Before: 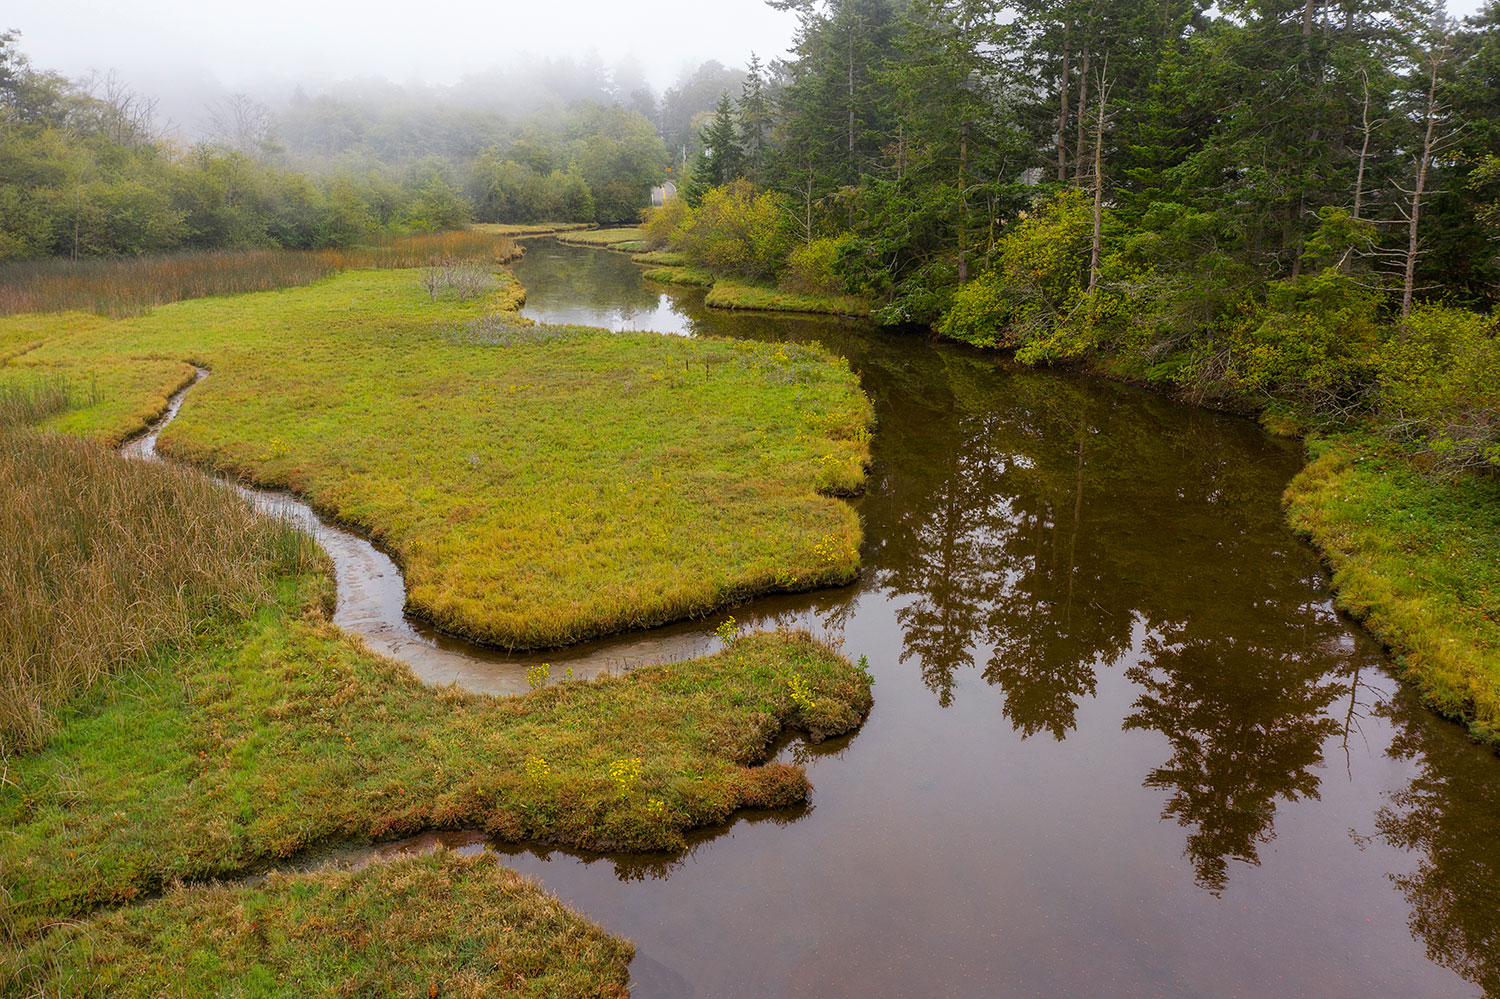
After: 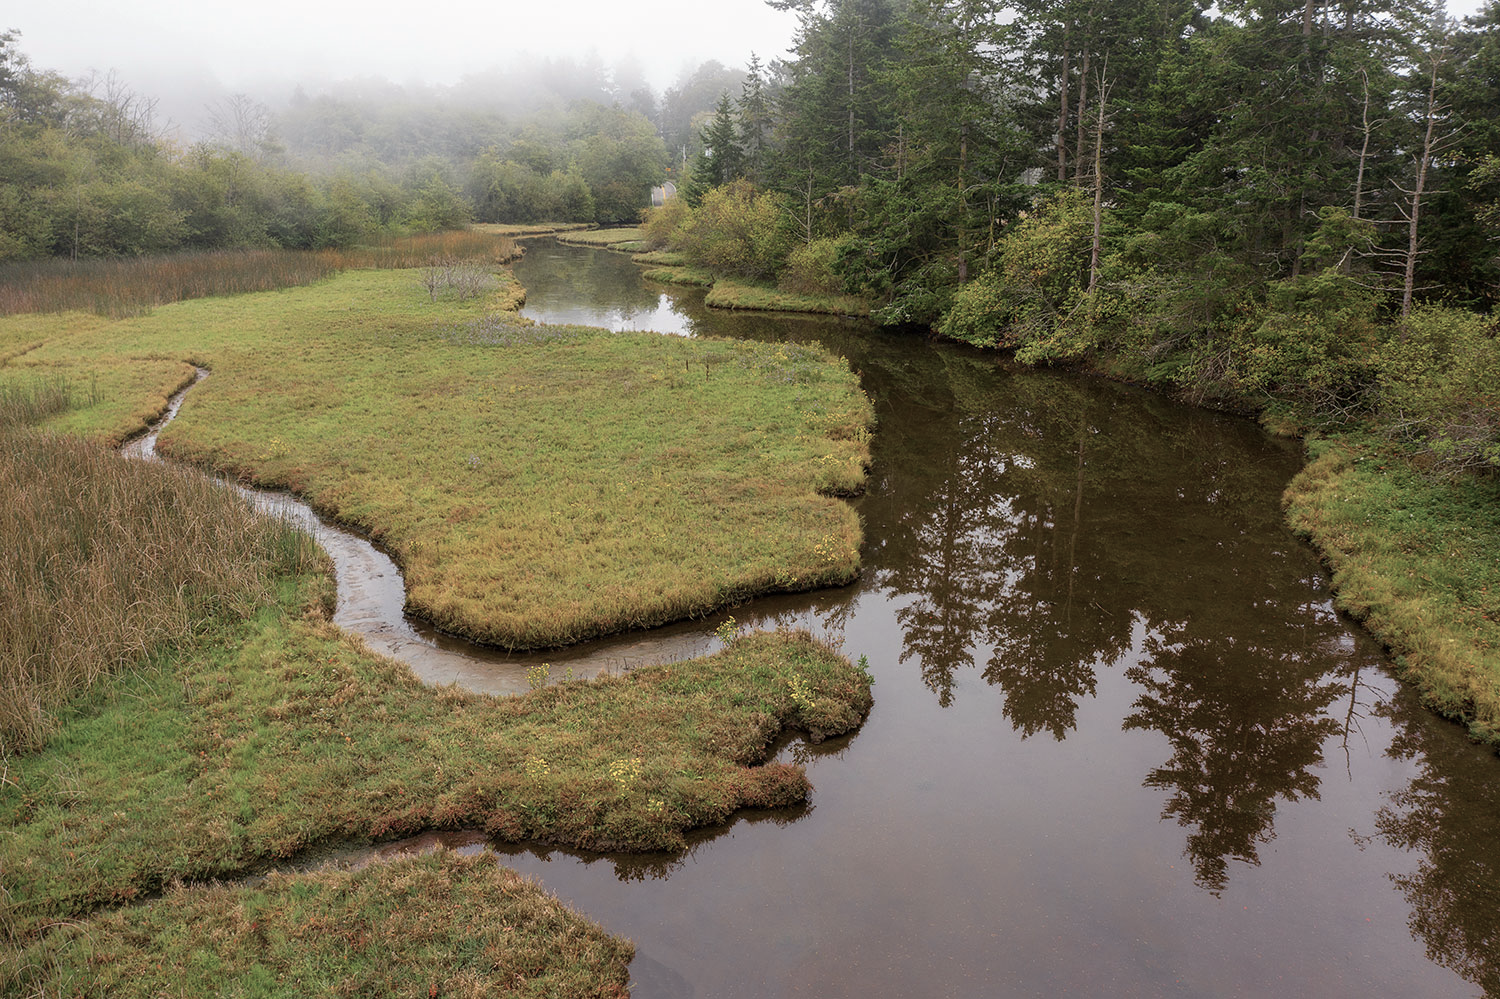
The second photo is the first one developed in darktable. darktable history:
white balance: red 1.009, blue 0.985
tone equalizer: on, module defaults
color balance: input saturation 100.43%, contrast fulcrum 14.22%, output saturation 70.41%
